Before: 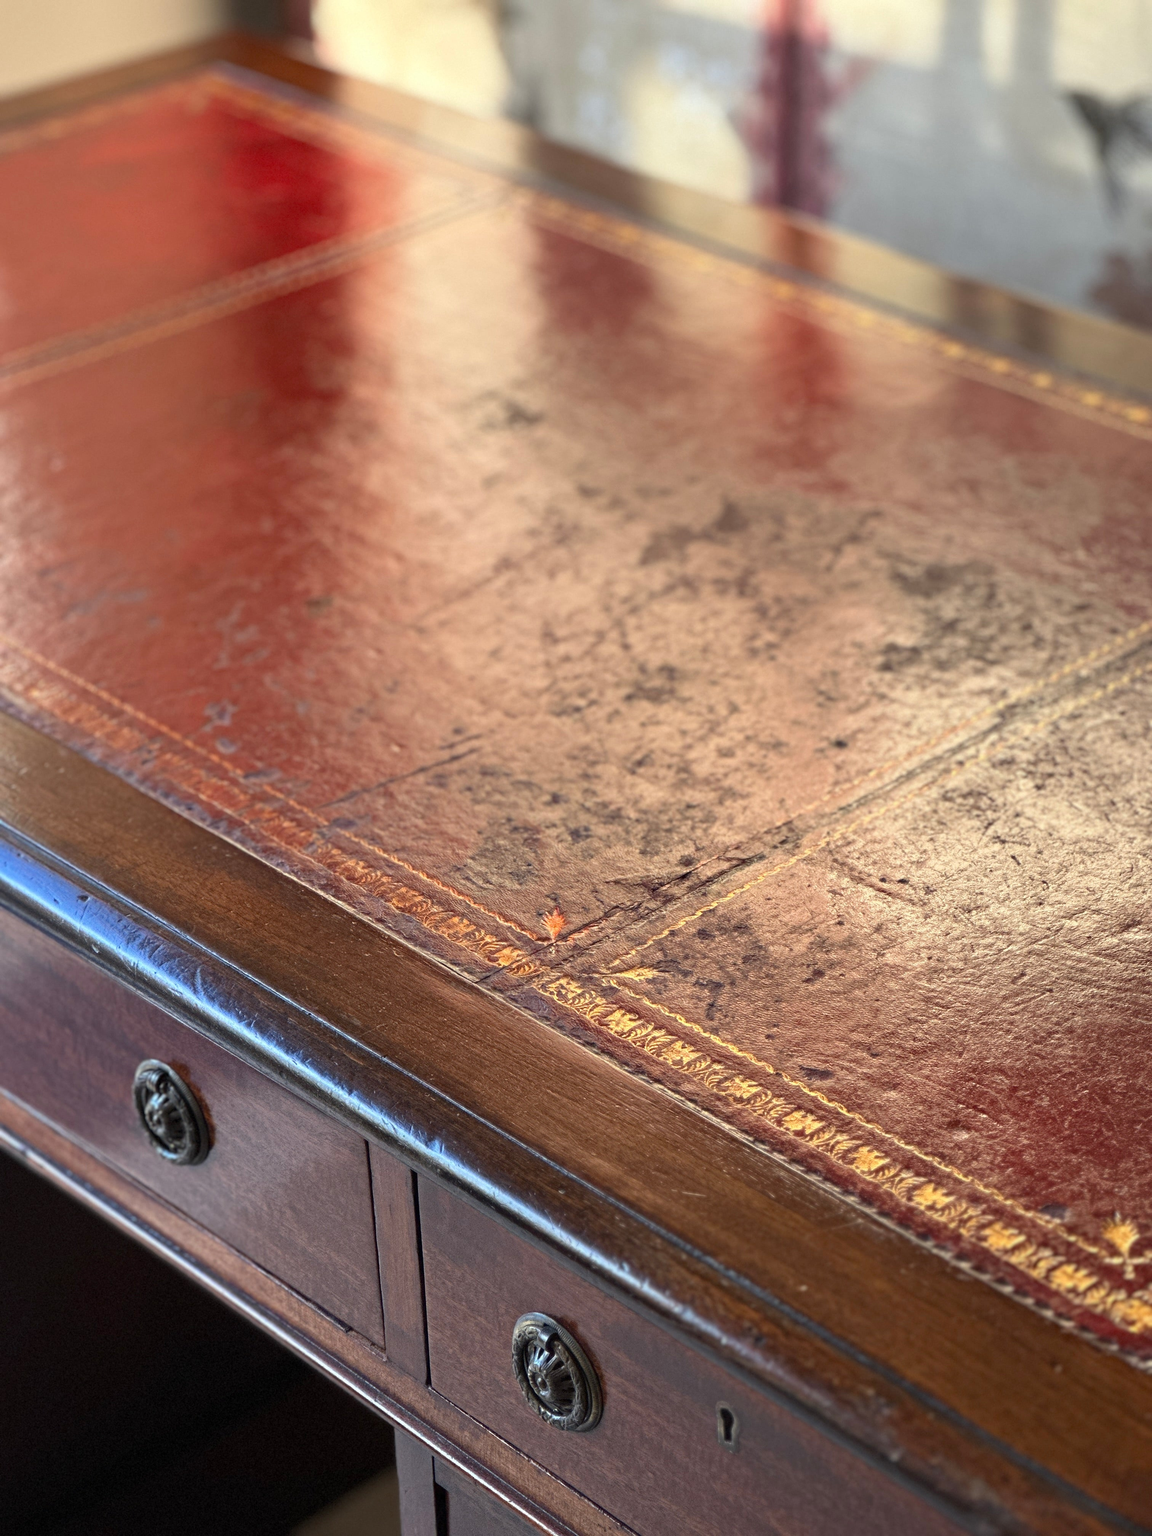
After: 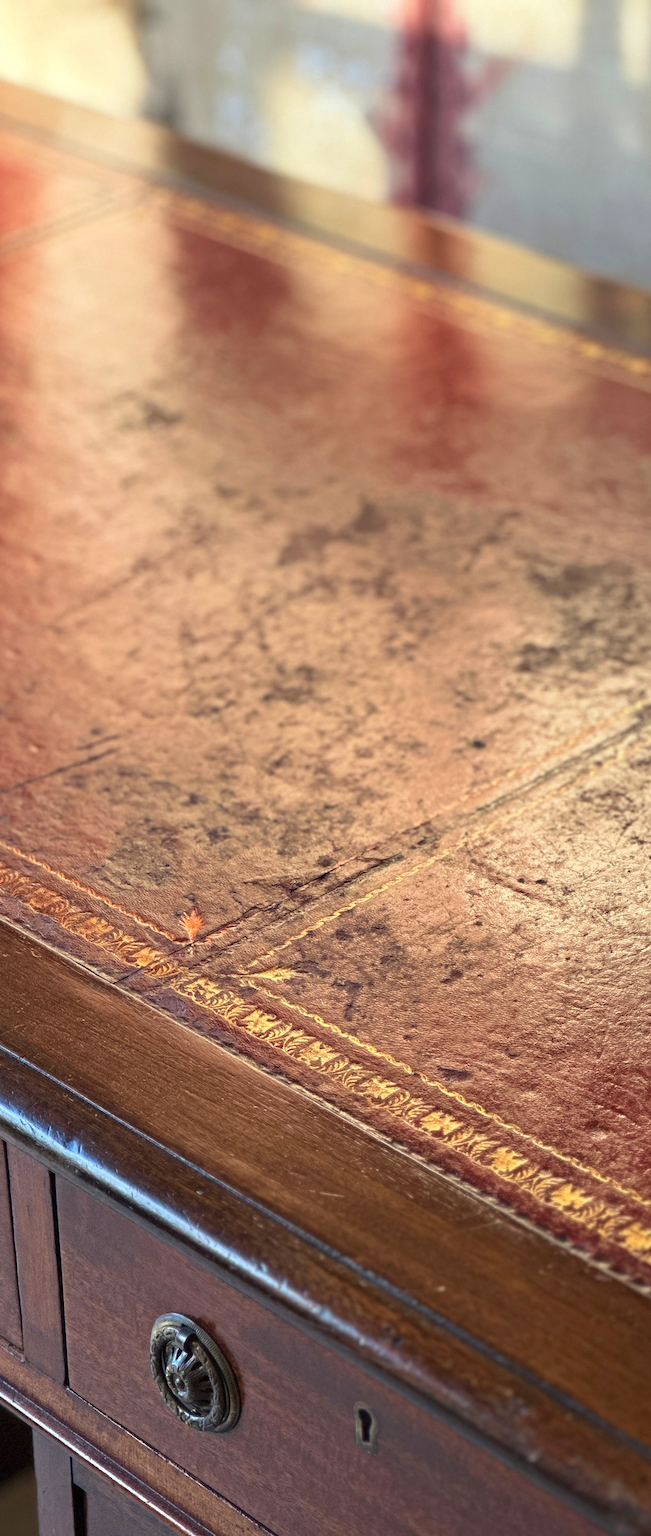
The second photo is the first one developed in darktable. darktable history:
crop: left 31.45%, top 0.024%, right 12.002%
velvia: on, module defaults
